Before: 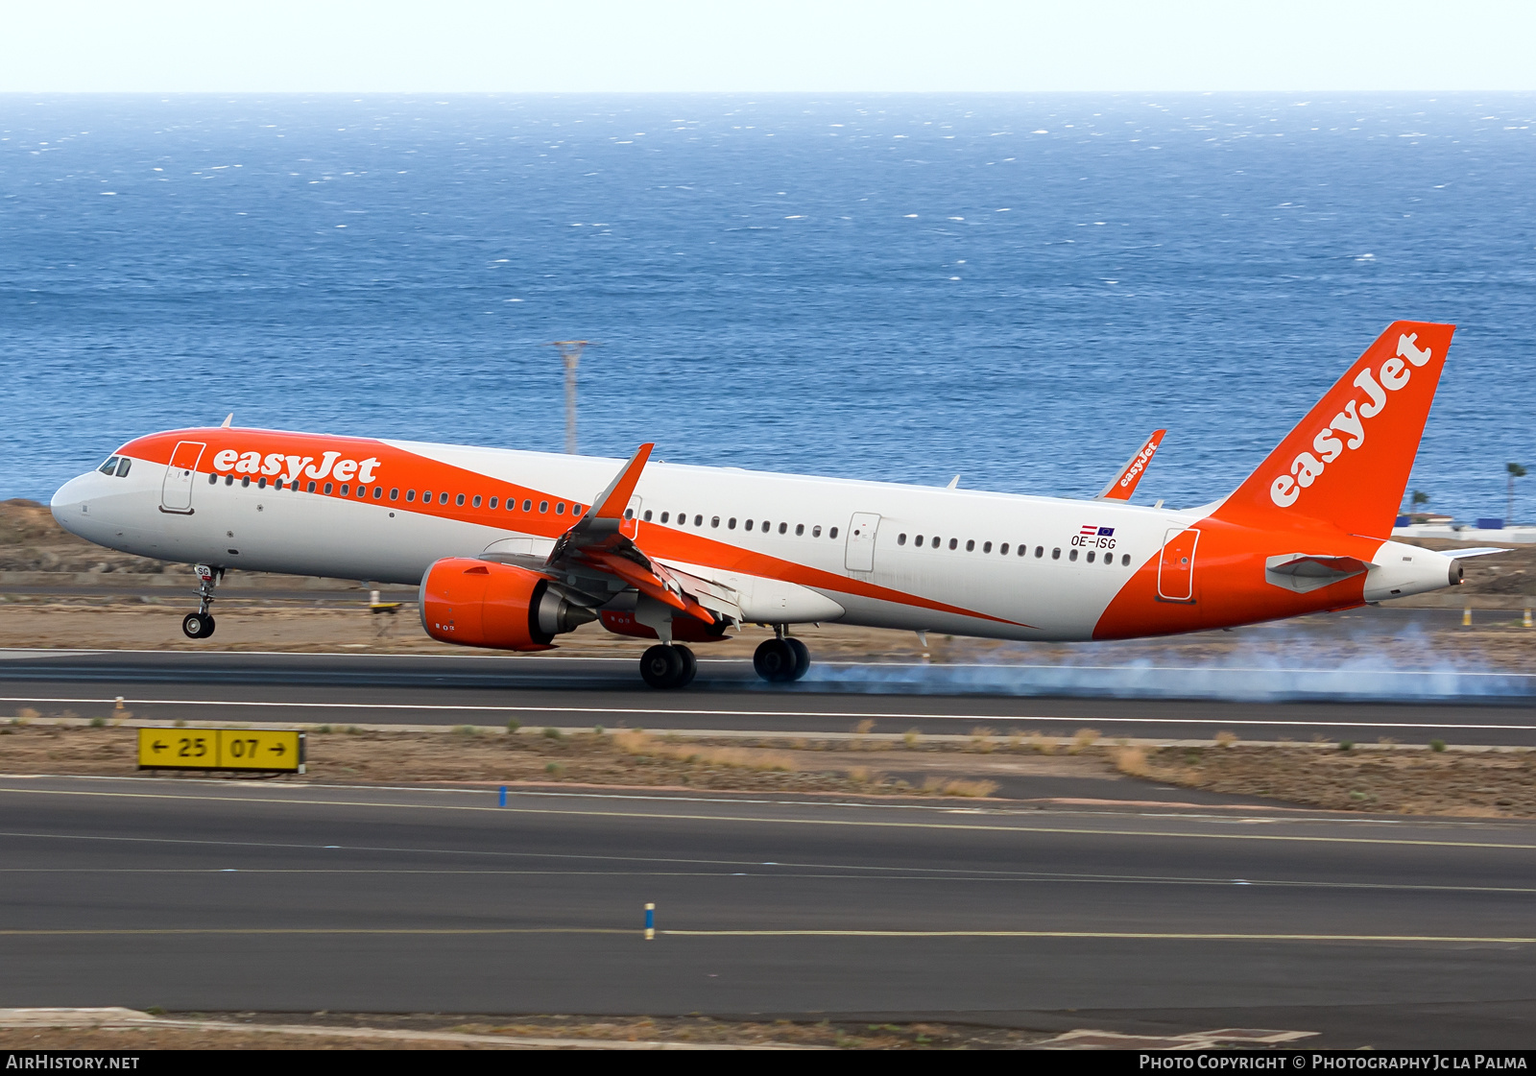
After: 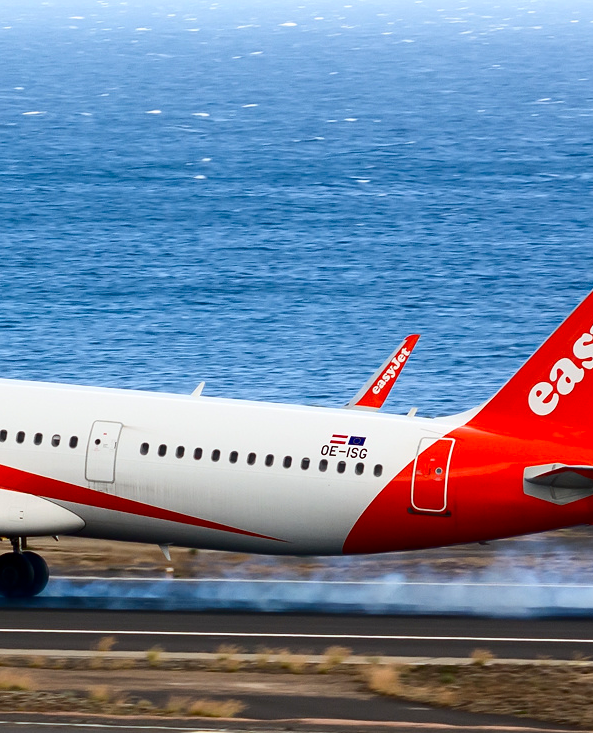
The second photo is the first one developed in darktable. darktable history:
crop and rotate: left 49.74%, top 10.122%, right 13.196%, bottom 24.453%
contrast brightness saturation: contrast 0.21, brightness -0.112, saturation 0.211
